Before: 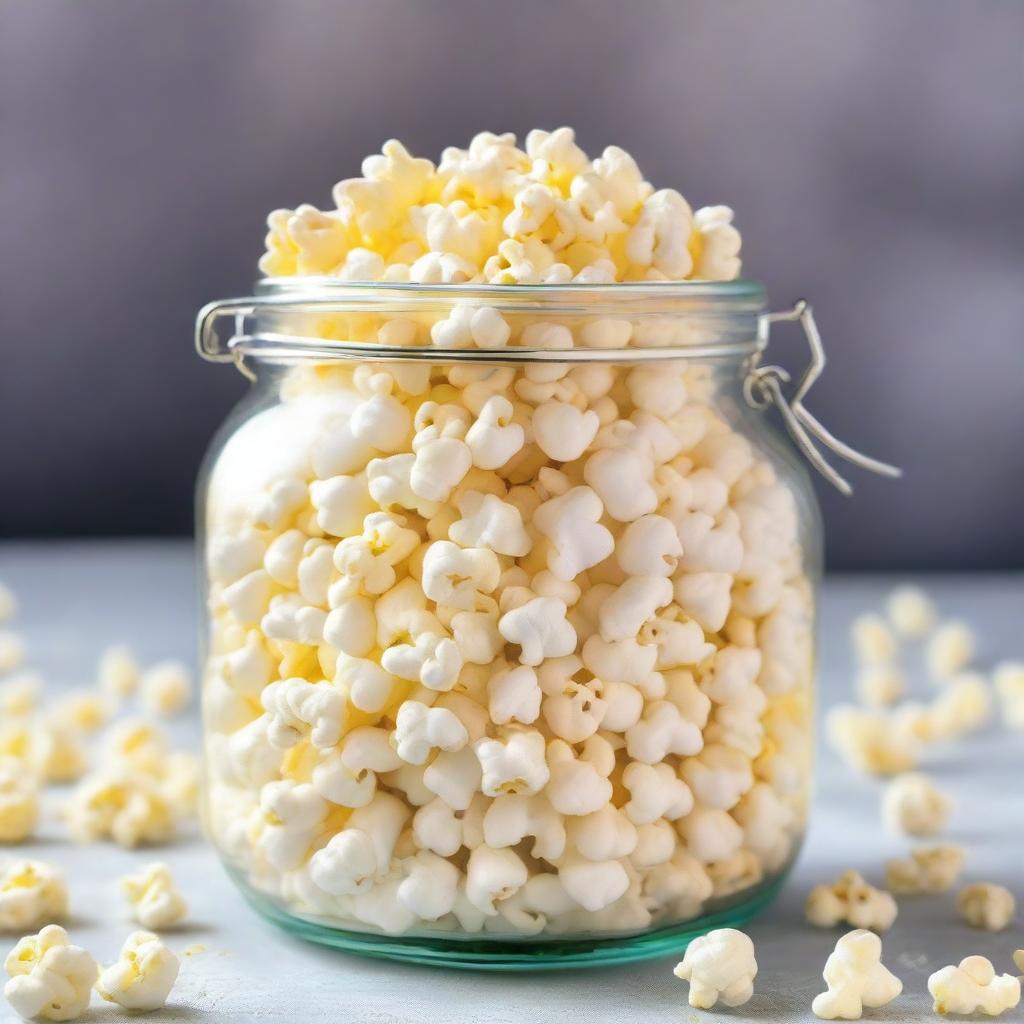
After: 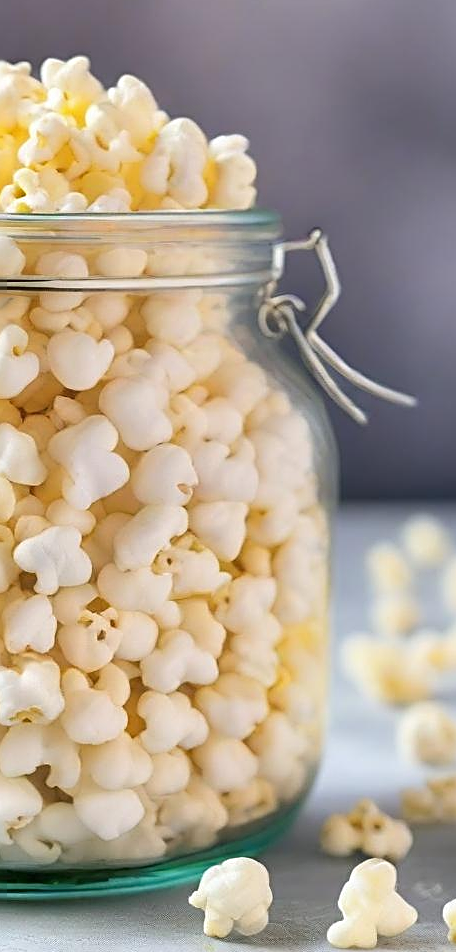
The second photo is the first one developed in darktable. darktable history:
contrast brightness saturation: contrast 0.052
sharpen: radius 2.558, amount 0.634
tone equalizer: on, module defaults
crop: left 47.393%, top 6.957%, right 8.036%
